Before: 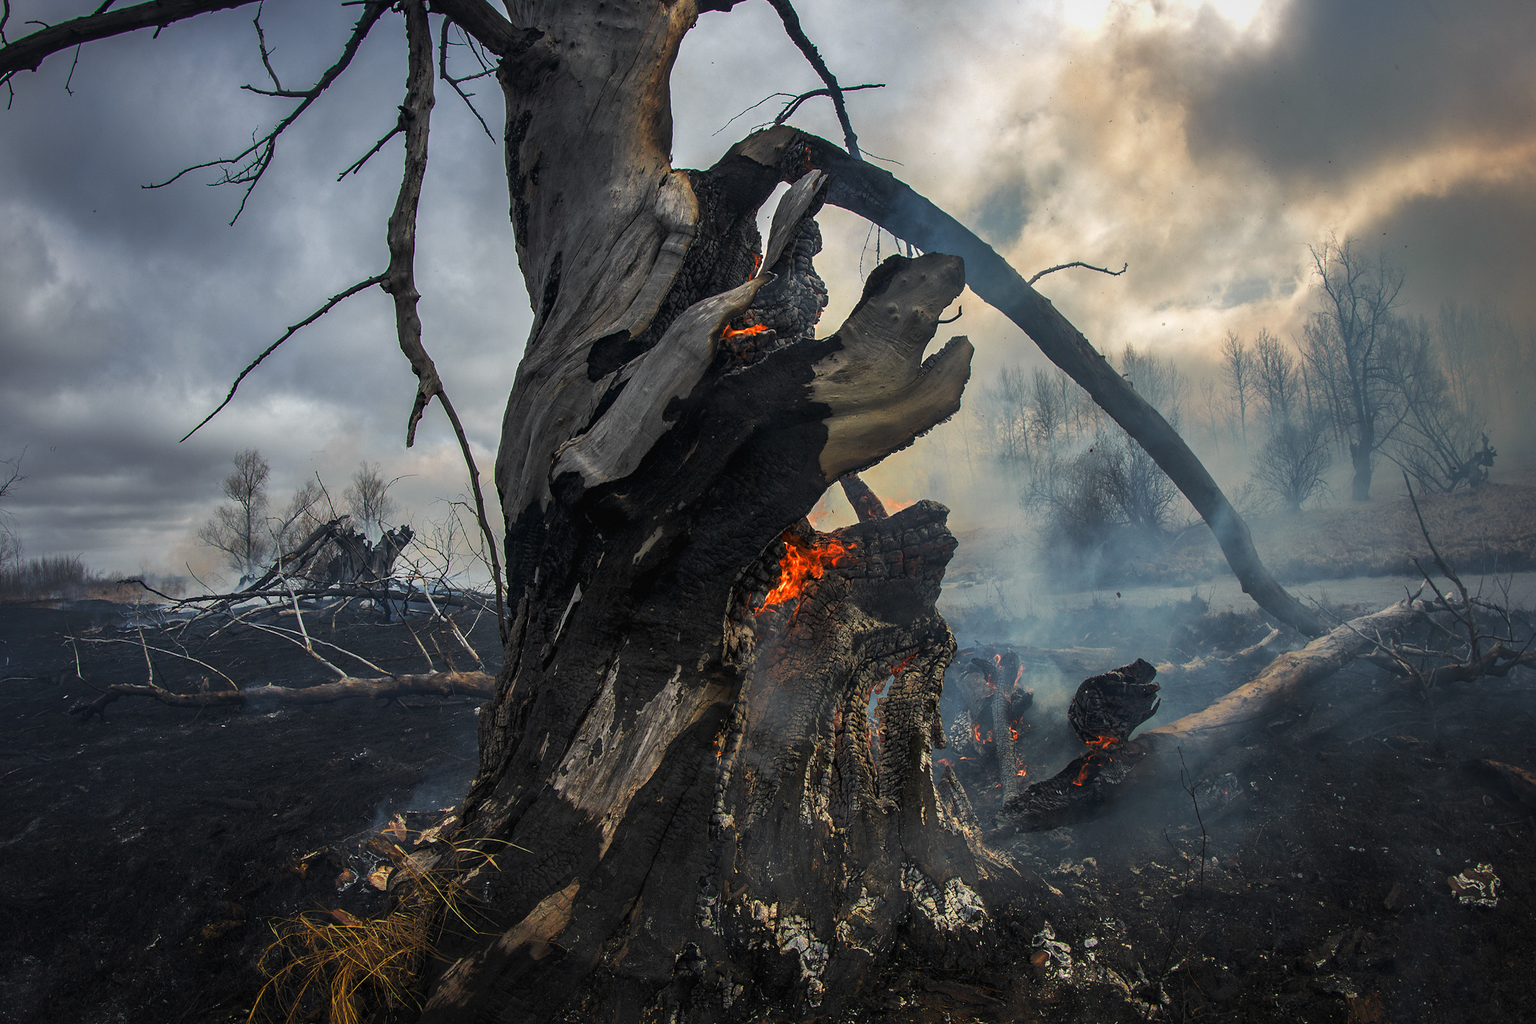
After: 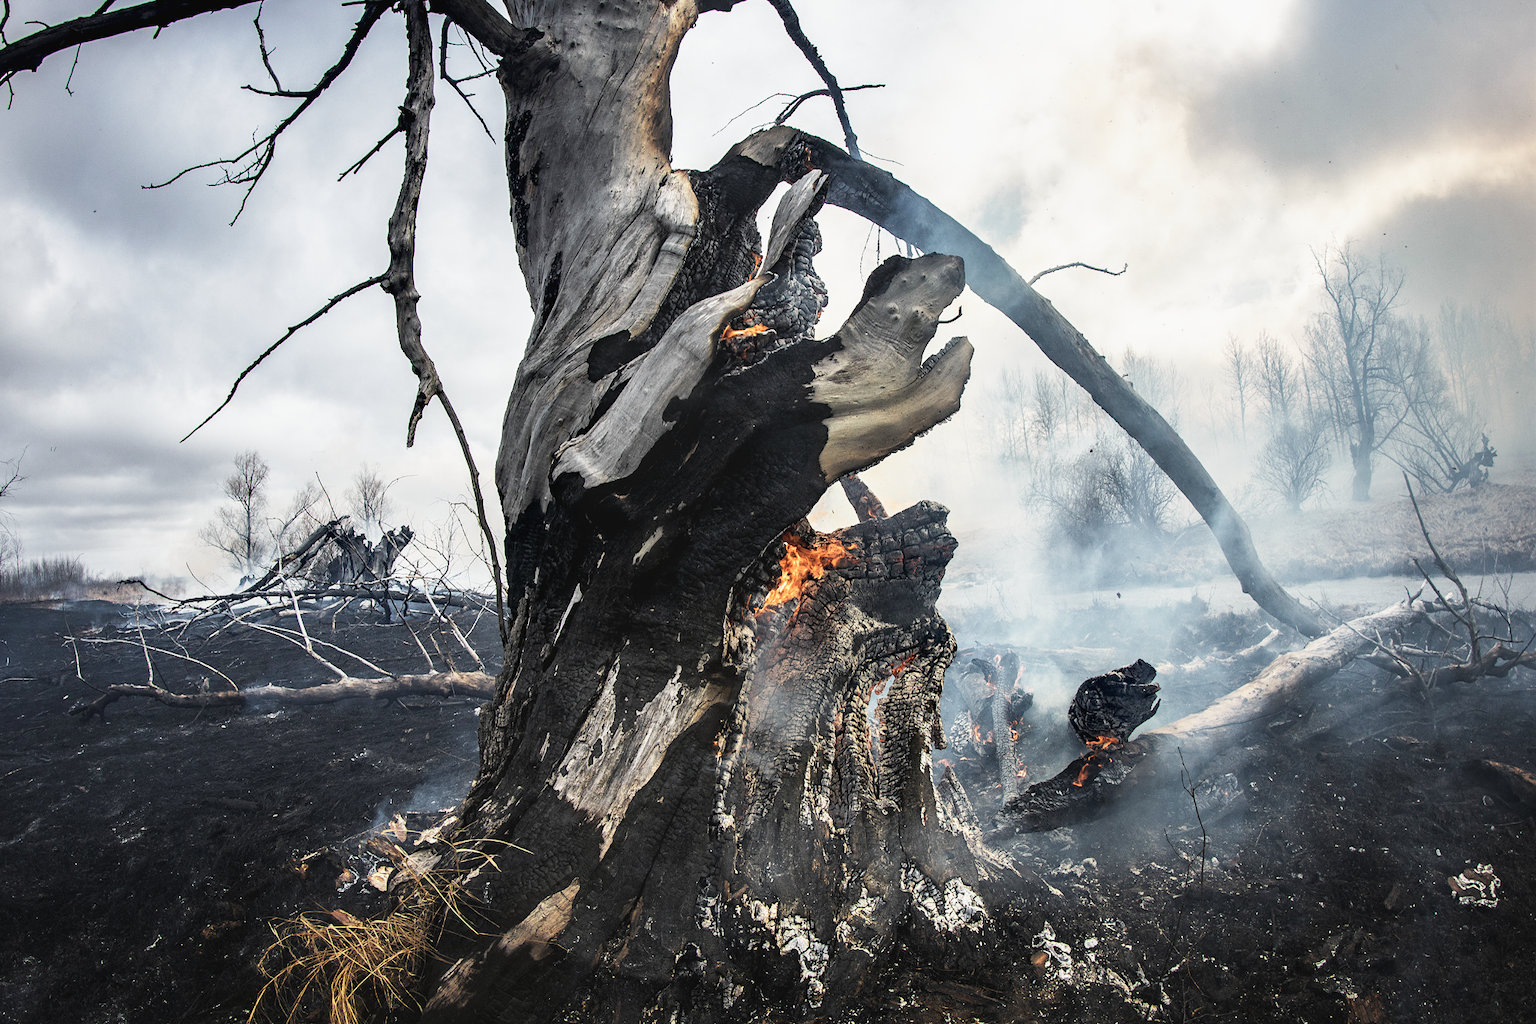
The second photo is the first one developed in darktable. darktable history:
base curve: curves: ch0 [(0, 0) (0.007, 0.004) (0.027, 0.03) (0.046, 0.07) (0.207, 0.54) (0.442, 0.872) (0.673, 0.972) (1, 1)], fusion 1, preserve colors none
contrast brightness saturation: contrast -0.049, saturation -0.41
